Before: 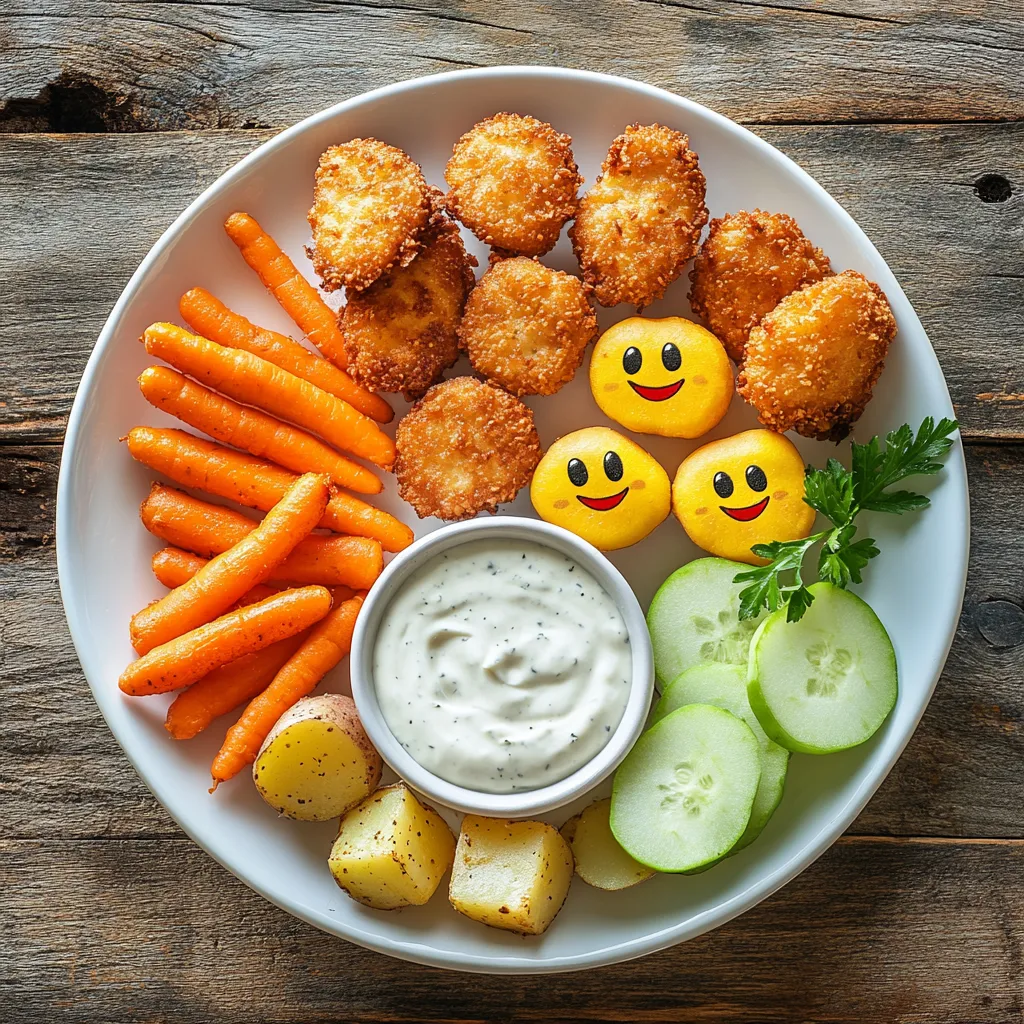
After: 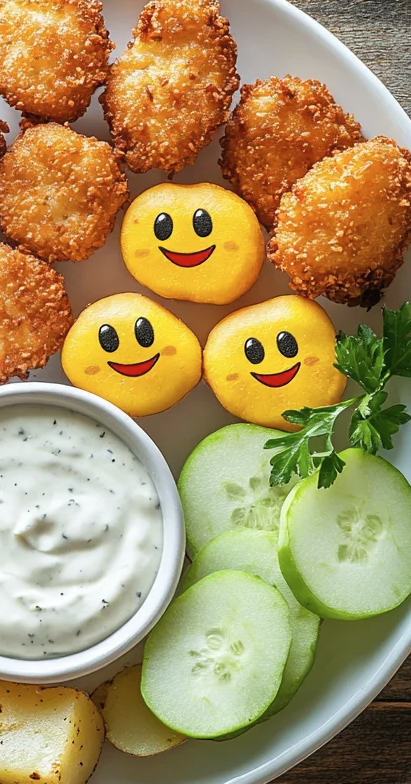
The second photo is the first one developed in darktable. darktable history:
crop: left 45.816%, top 13.098%, right 14.038%, bottom 9.973%
contrast brightness saturation: saturation -0.092
